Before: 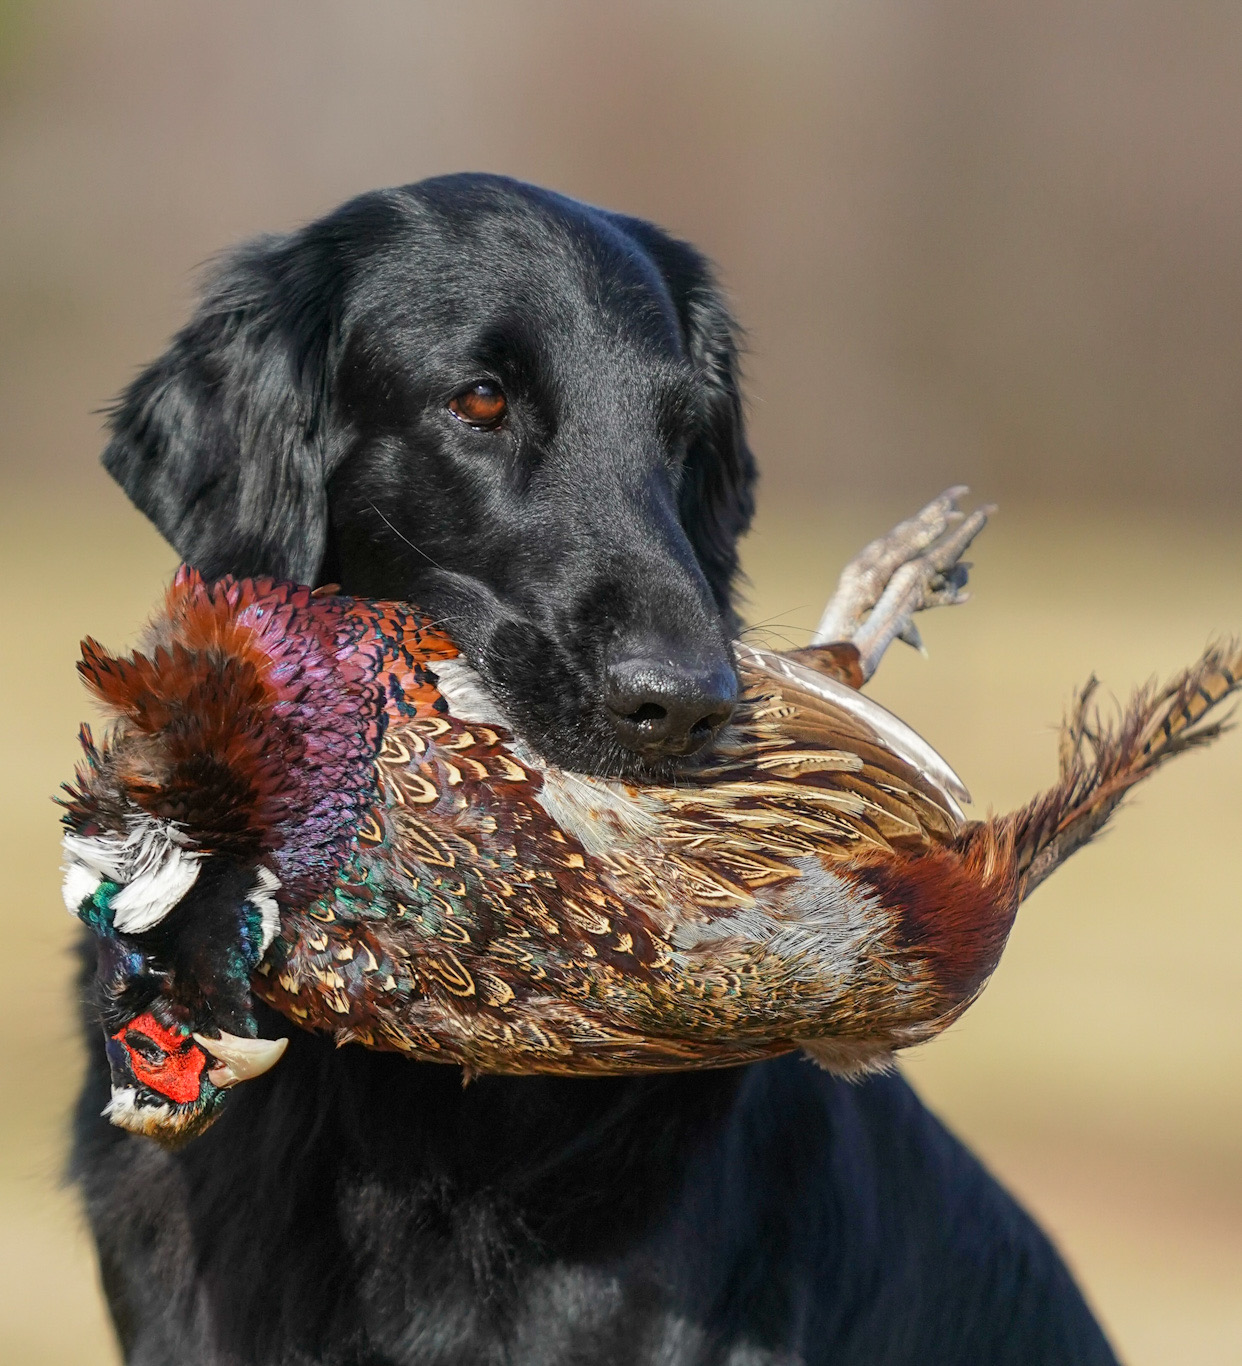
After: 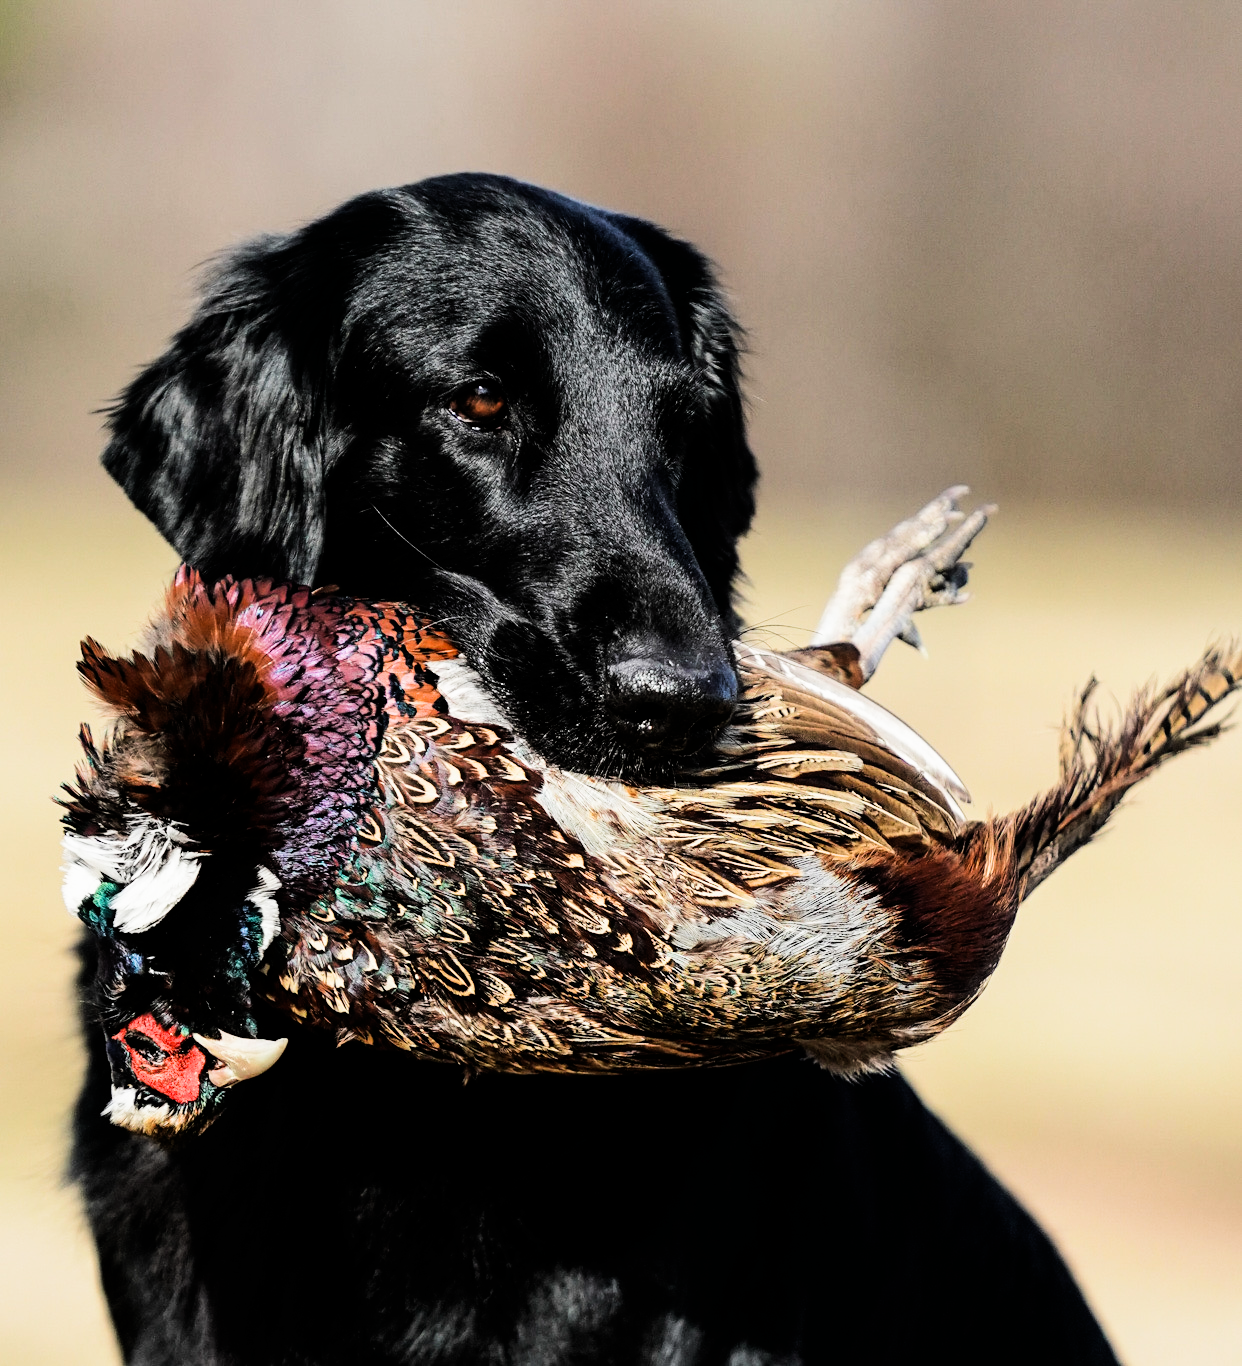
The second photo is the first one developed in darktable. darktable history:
filmic rgb: black relative exposure -5 EV, white relative exposure 3.5 EV, hardness 3.19, contrast 1.5, highlights saturation mix -50%
tone equalizer: -8 EV -0.75 EV, -7 EV -0.7 EV, -6 EV -0.6 EV, -5 EV -0.4 EV, -3 EV 0.4 EV, -2 EV 0.6 EV, -1 EV 0.7 EV, +0 EV 0.75 EV, edges refinement/feathering 500, mask exposure compensation -1.57 EV, preserve details no
